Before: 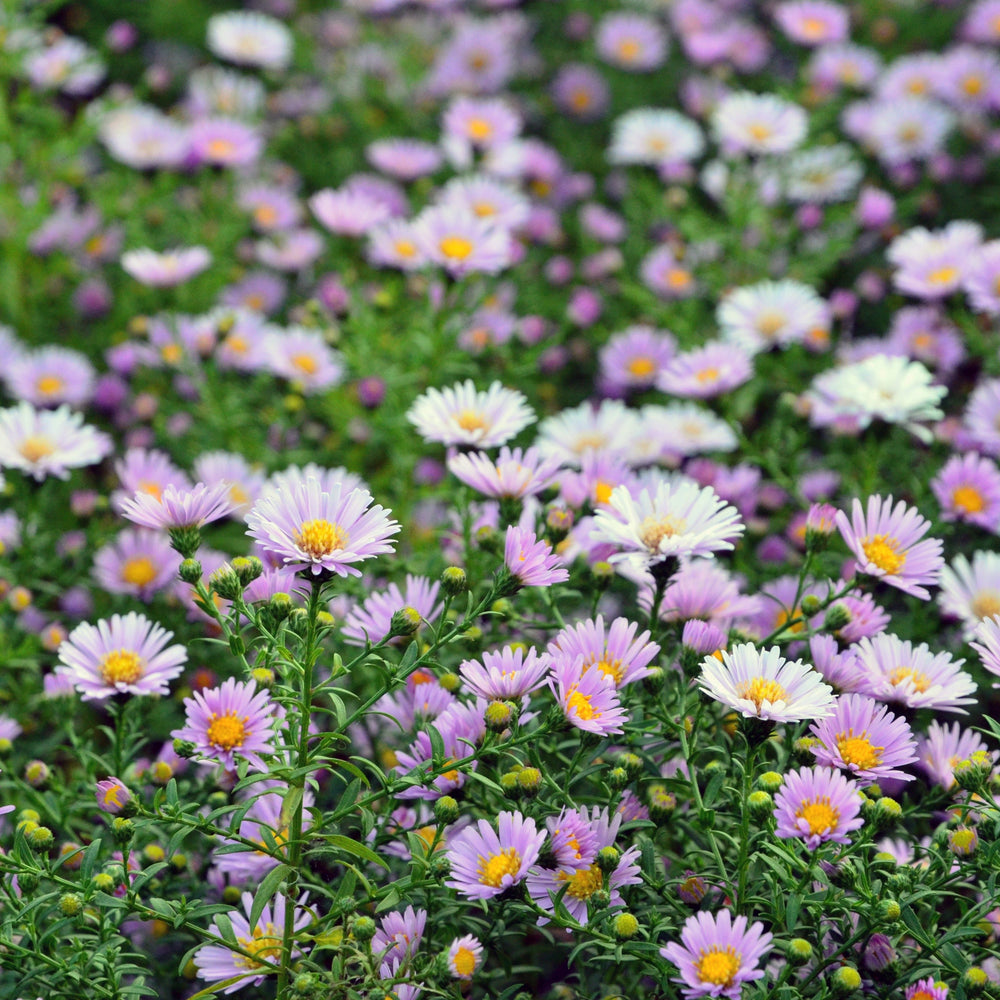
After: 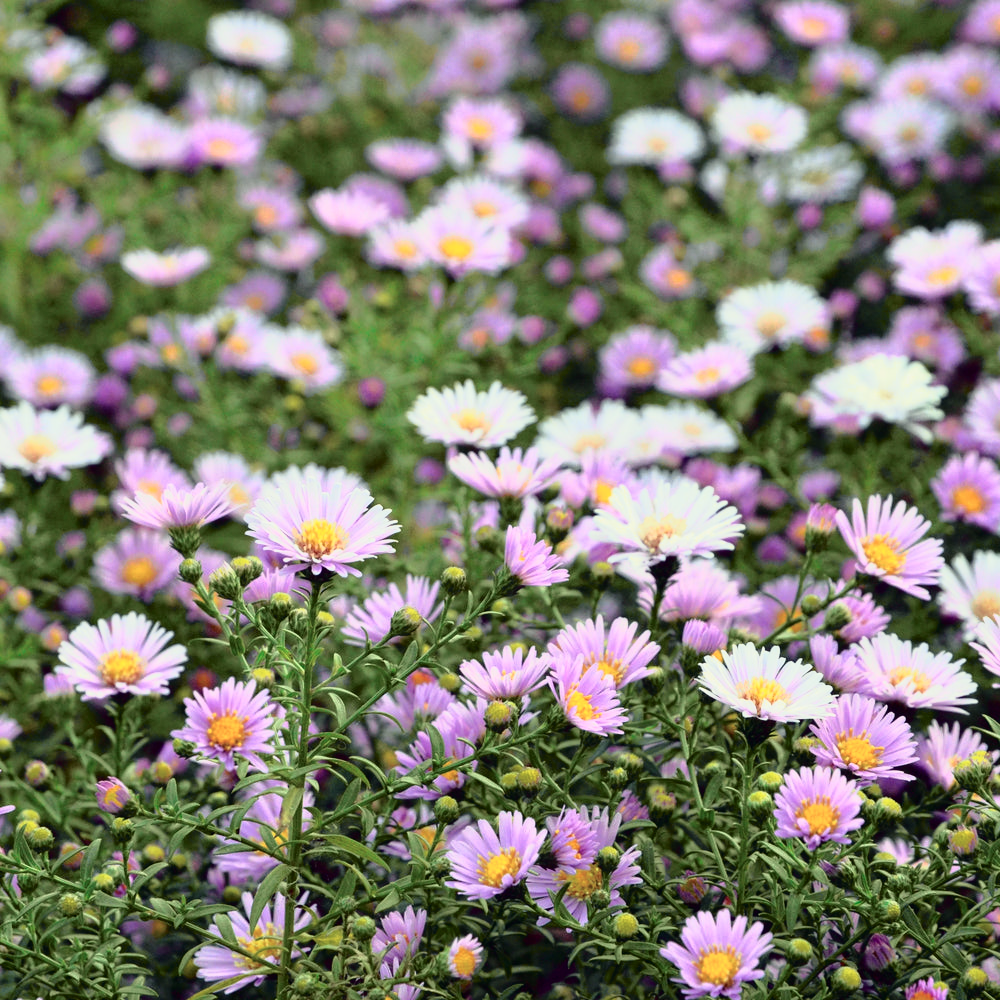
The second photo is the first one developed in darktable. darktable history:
contrast equalizer: y [[0.5, 0.5, 0.468, 0.5, 0.5, 0.5], [0.5 ×6], [0.5 ×6], [0 ×6], [0 ×6]]
tone curve: curves: ch0 [(0, 0) (0.105, 0.068) (0.195, 0.162) (0.283, 0.283) (0.384, 0.404) (0.485, 0.531) (0.638, 0.681) (0.795, 0.879) (1, 0.977)]; ch1 [(0, 0) (0.161, 0.092) (0.35, 0.33) (0.379, 0.401) (0.456, 0.469) (0.504, 0.5) (0.512, 0.514) (0.58, 0.597) (0.635, 0.646) (1, 1)]; ch2 [(0, 0) (0.371, 0.362) (0.437, 0.437) (0.5, 0.5) (0.53, 0.523) (0.56, 0.58) (0.622, 0.606) (1, 1)], color space Lab, independent channels, preserve colors none
